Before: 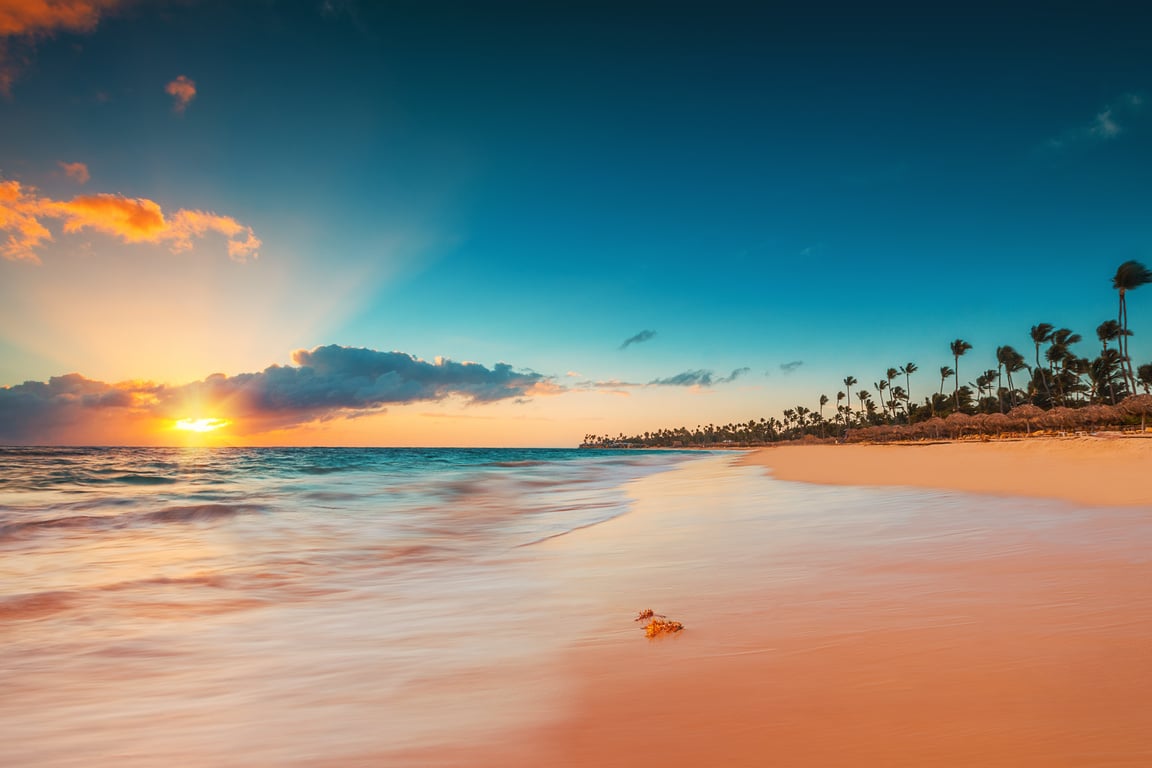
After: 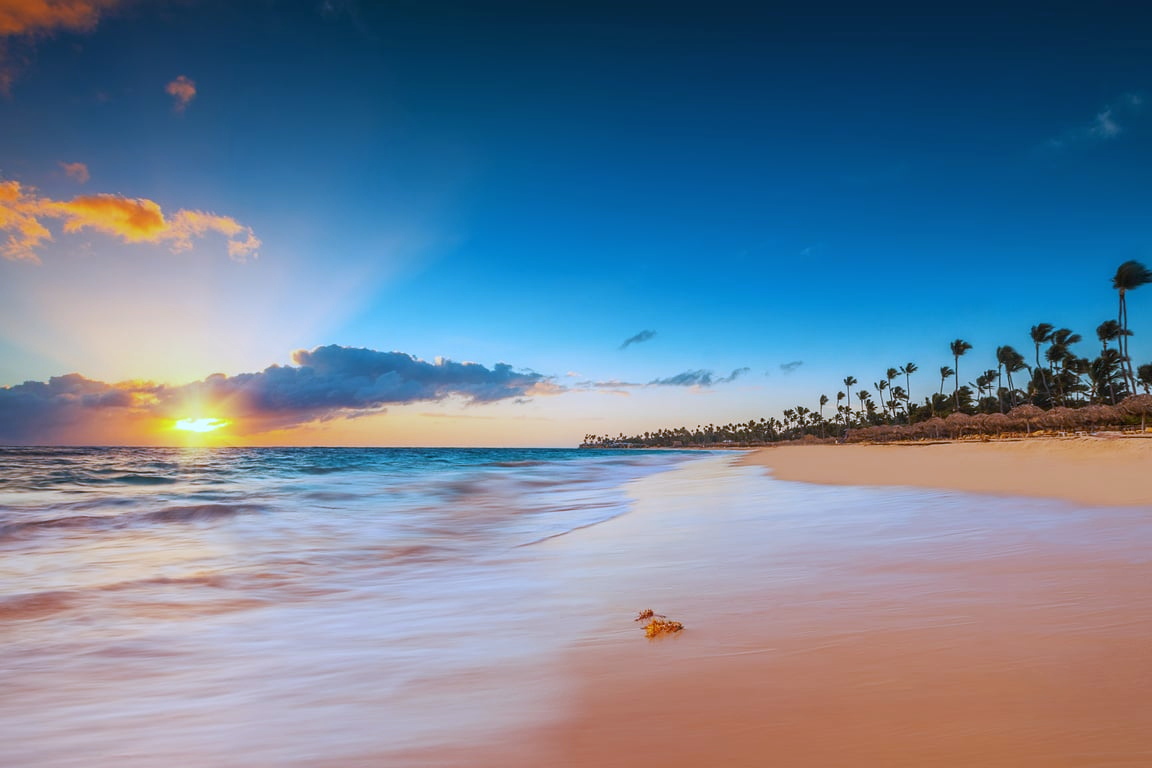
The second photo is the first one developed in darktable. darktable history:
sharpen: radius 2.883, amount 0.868, threshold 47.523
white balance: red 0.871, blue 1.249
